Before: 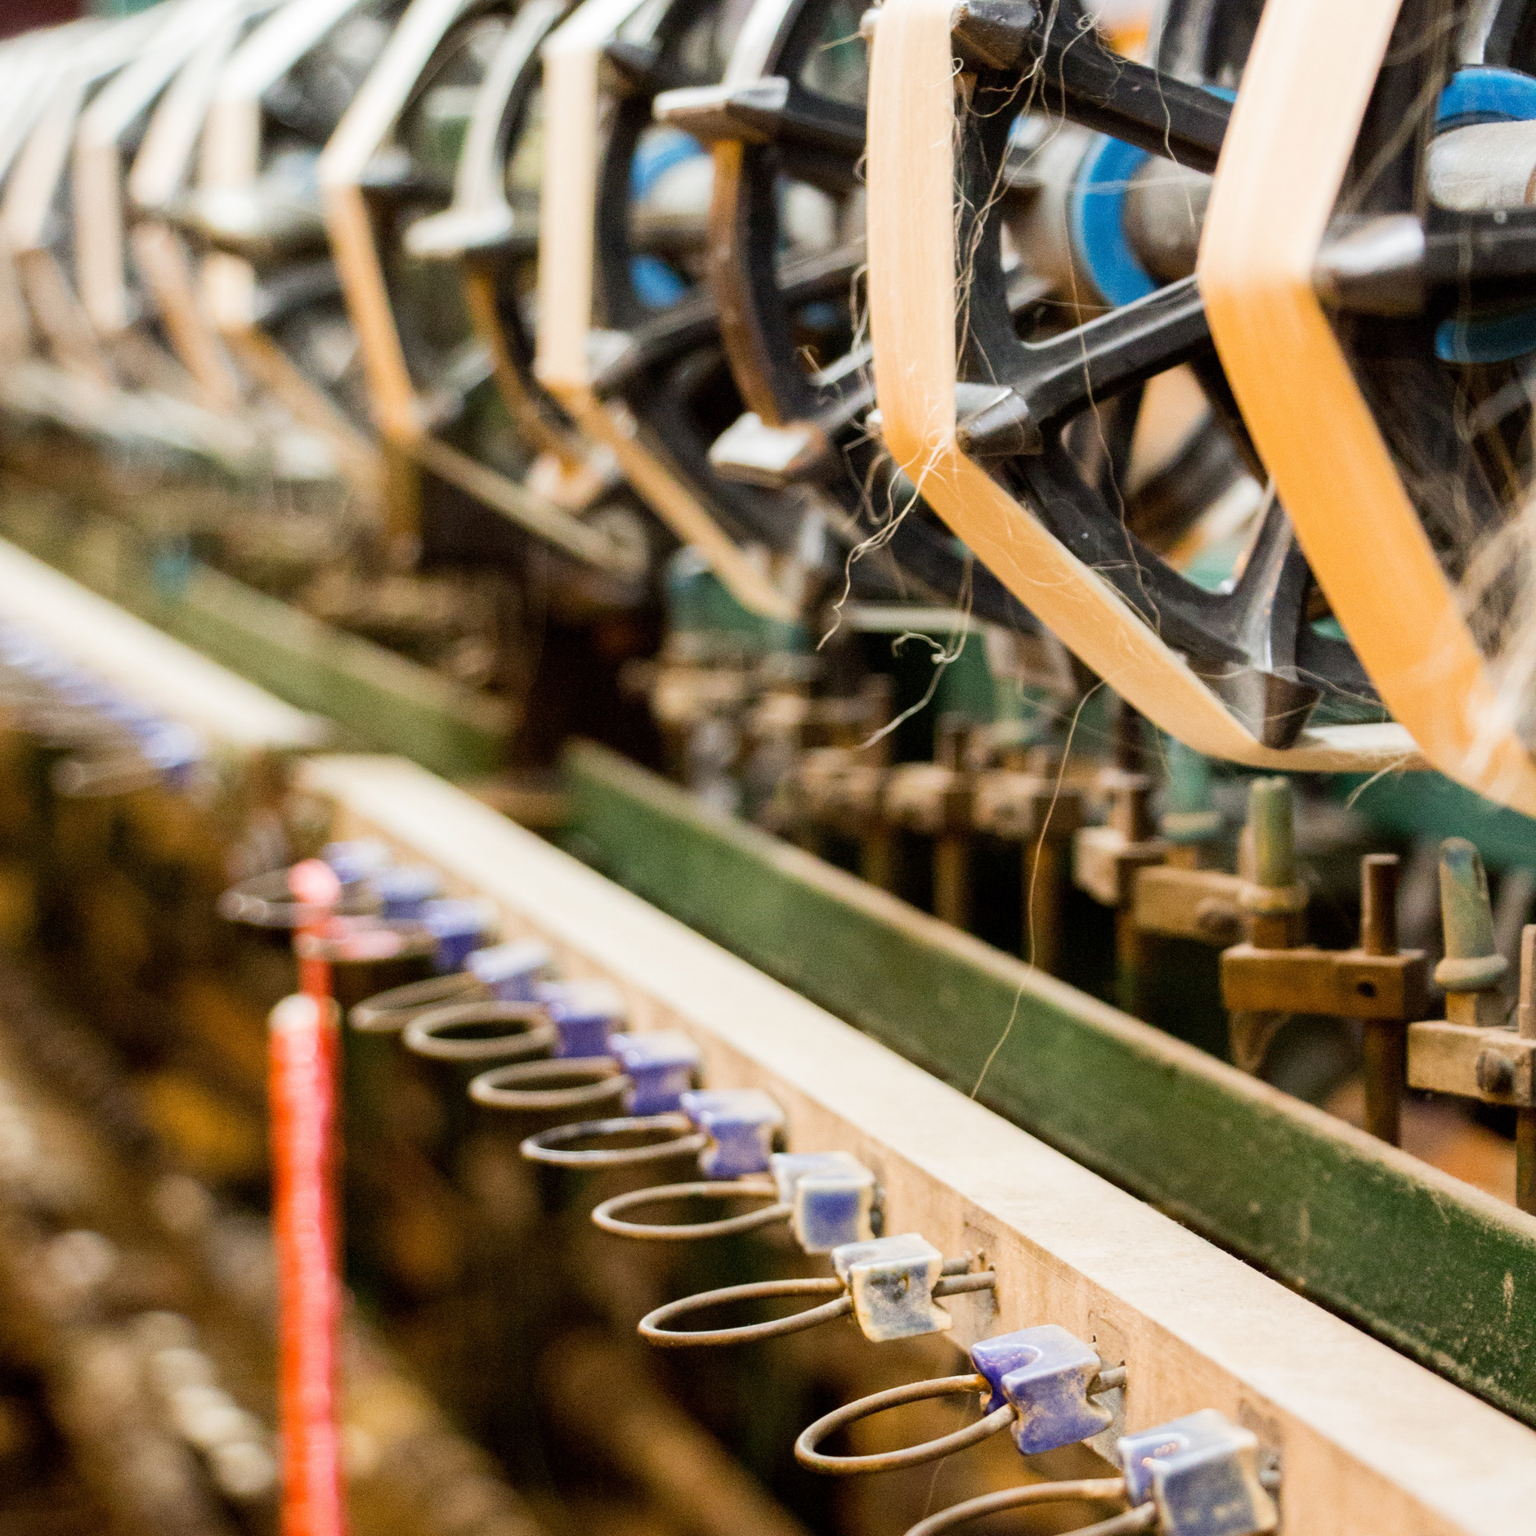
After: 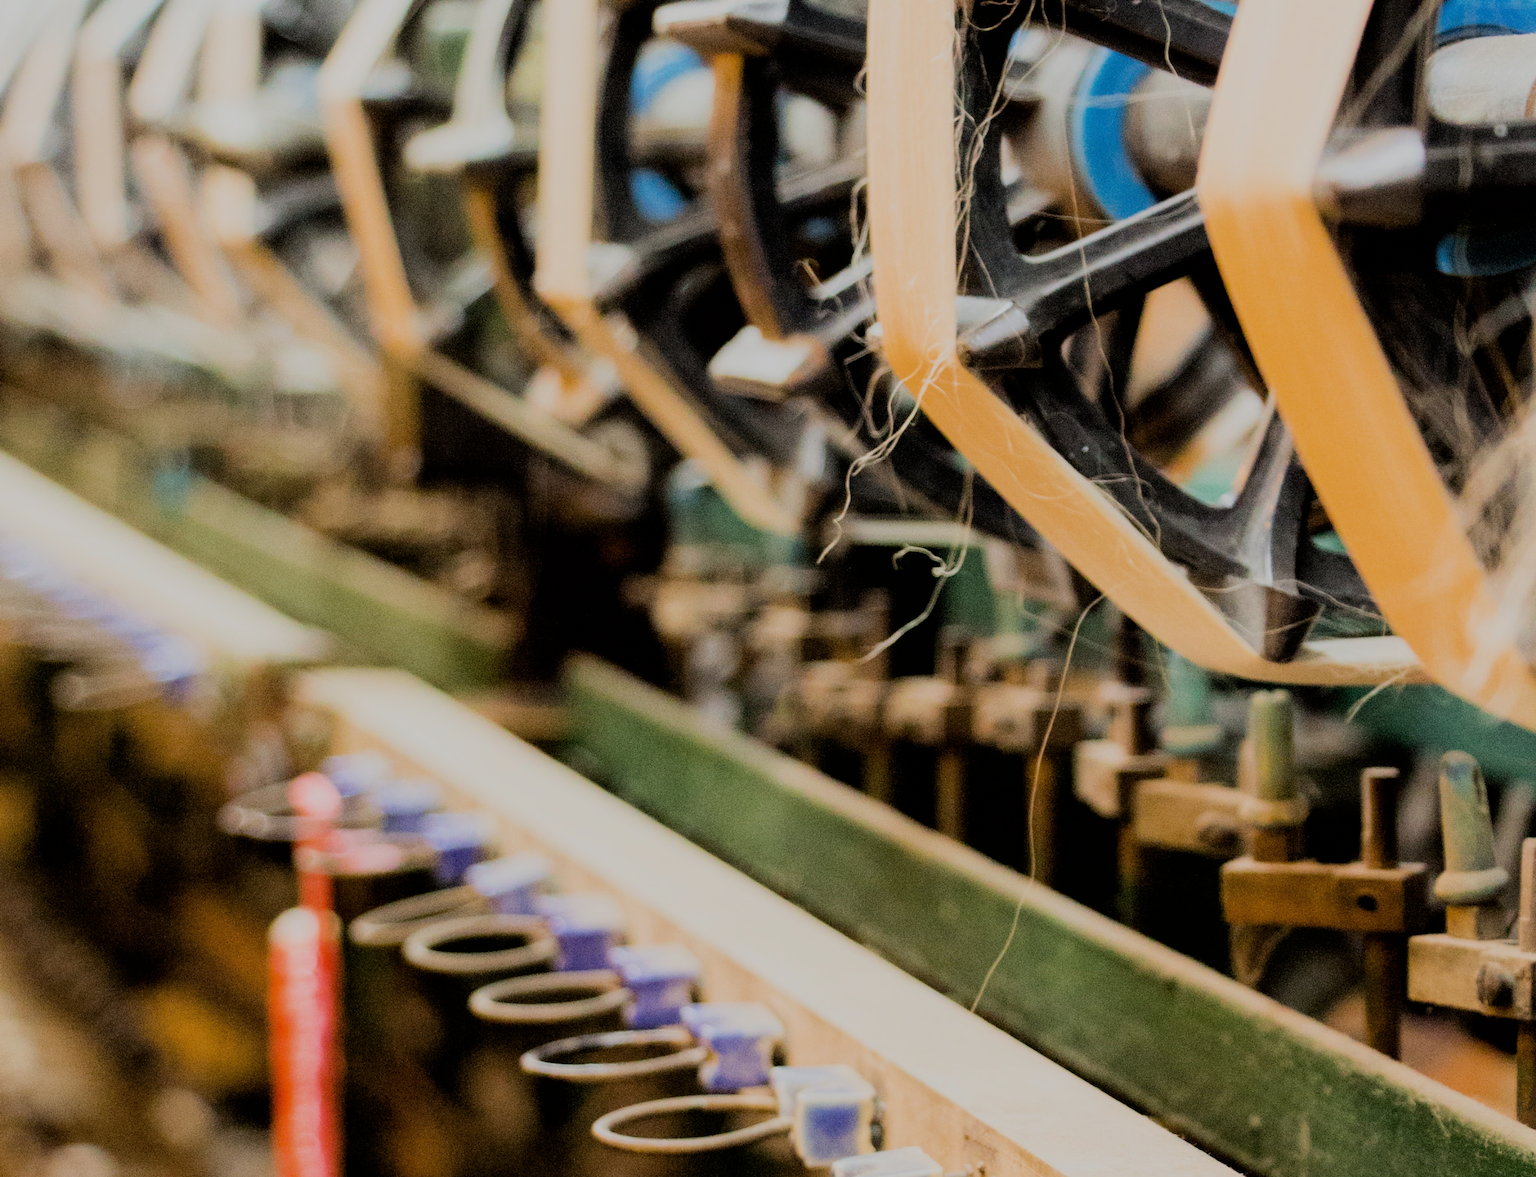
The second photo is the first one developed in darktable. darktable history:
crop: top 5.667%, bottom 17.637%
filmic rgb: black relative exposure -6.15 EV, white relative exposure 6.96 EV, hardness 2.23, color science v6 (2022)
